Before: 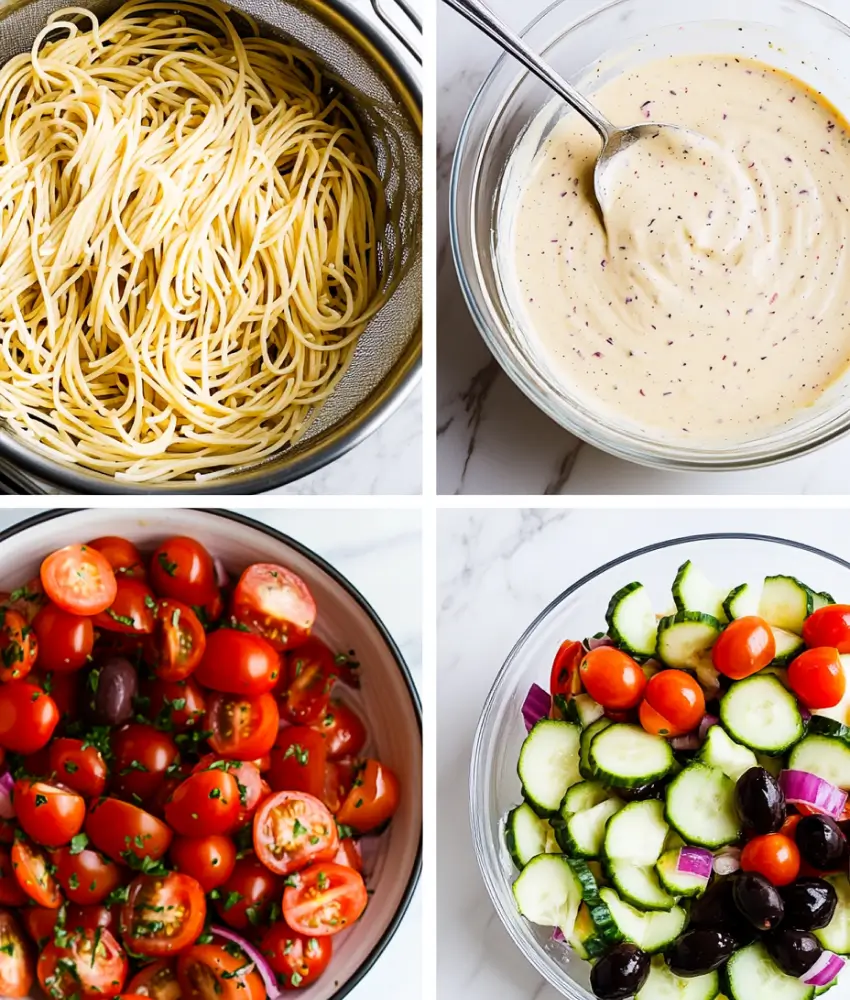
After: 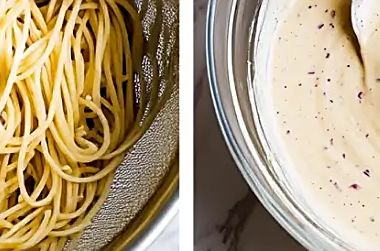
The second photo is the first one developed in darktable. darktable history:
crop: left 28.64%, top 16.832%, right 26.637%, bottom 58.055%
sharpen: on, module defaults
